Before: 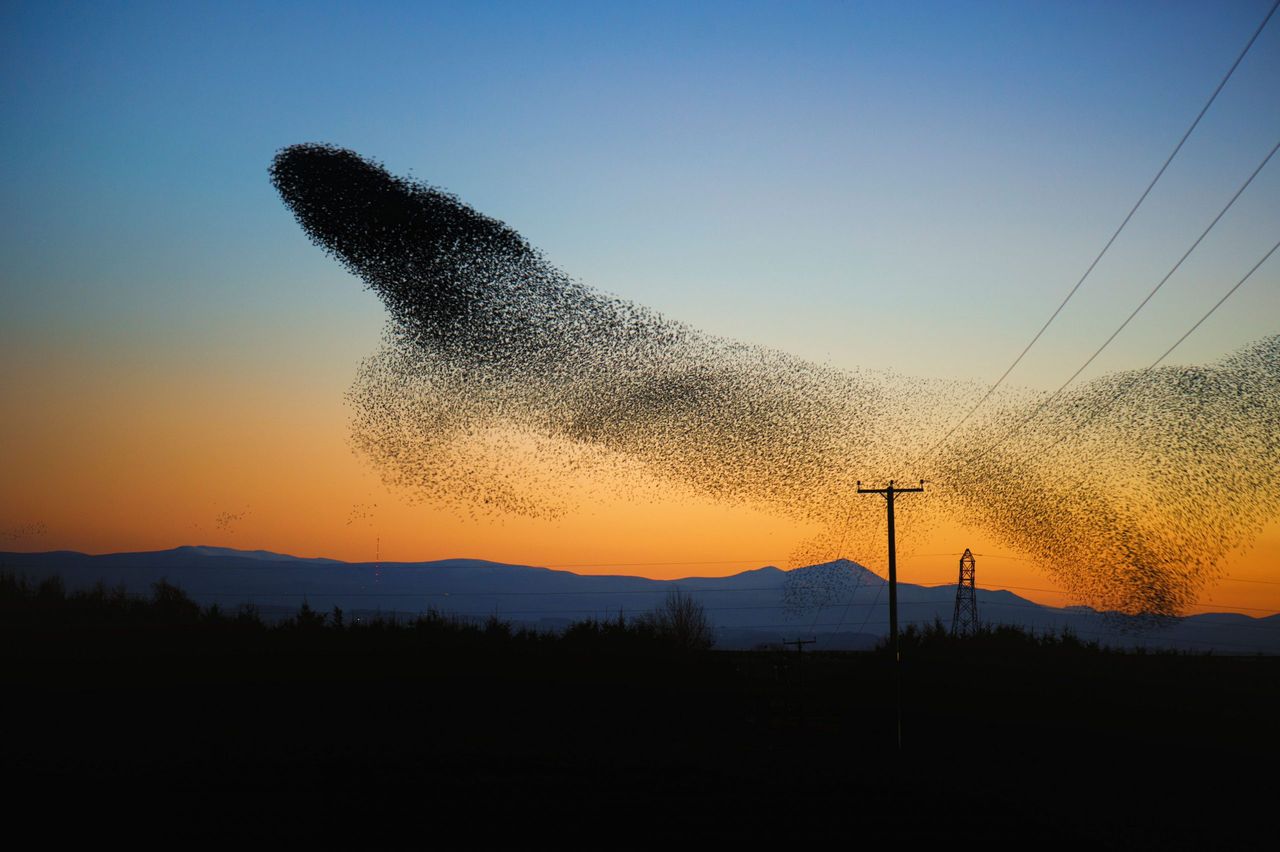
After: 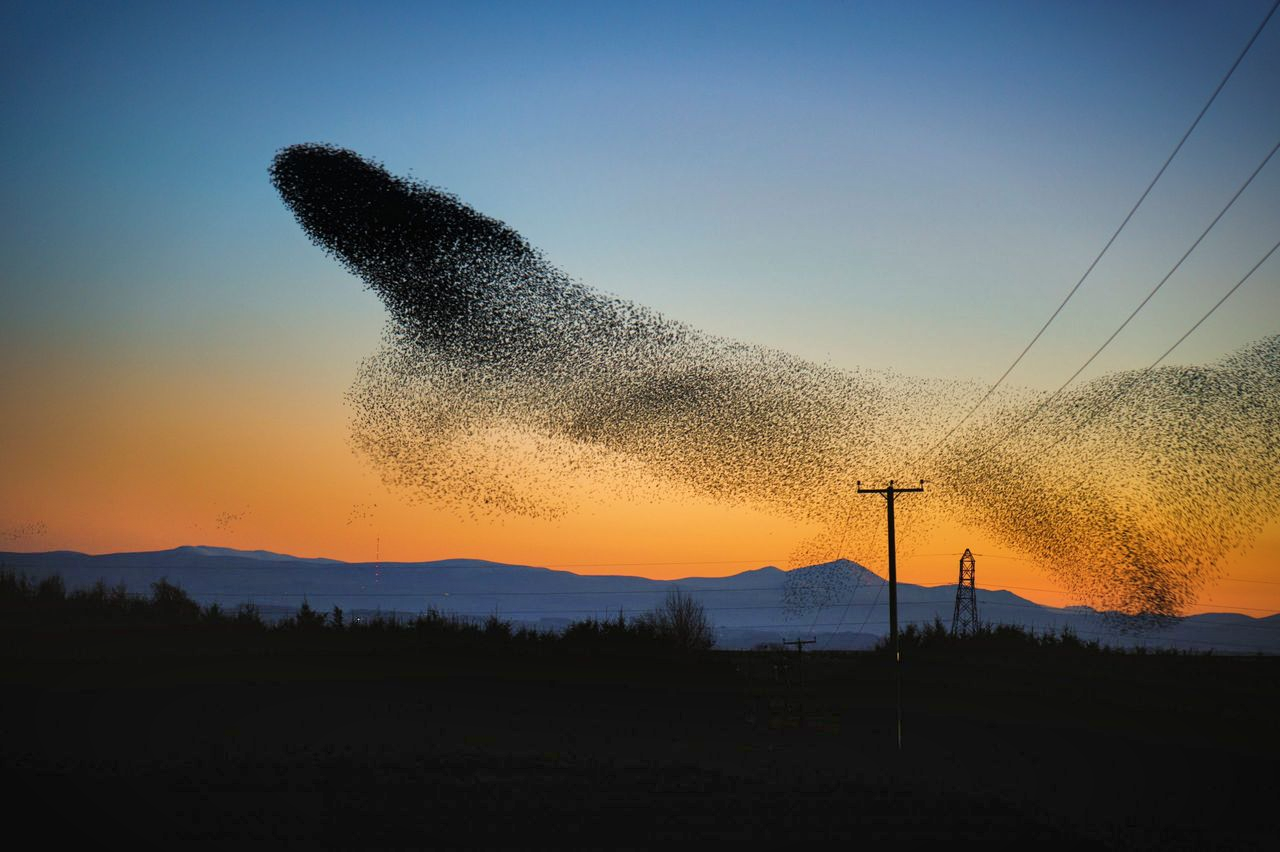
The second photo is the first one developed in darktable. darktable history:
vignetting: saturation -0.016, automatic ratio true
shadows and highlights: shadows 75.14, highlights -60.57, soften with gaussian
